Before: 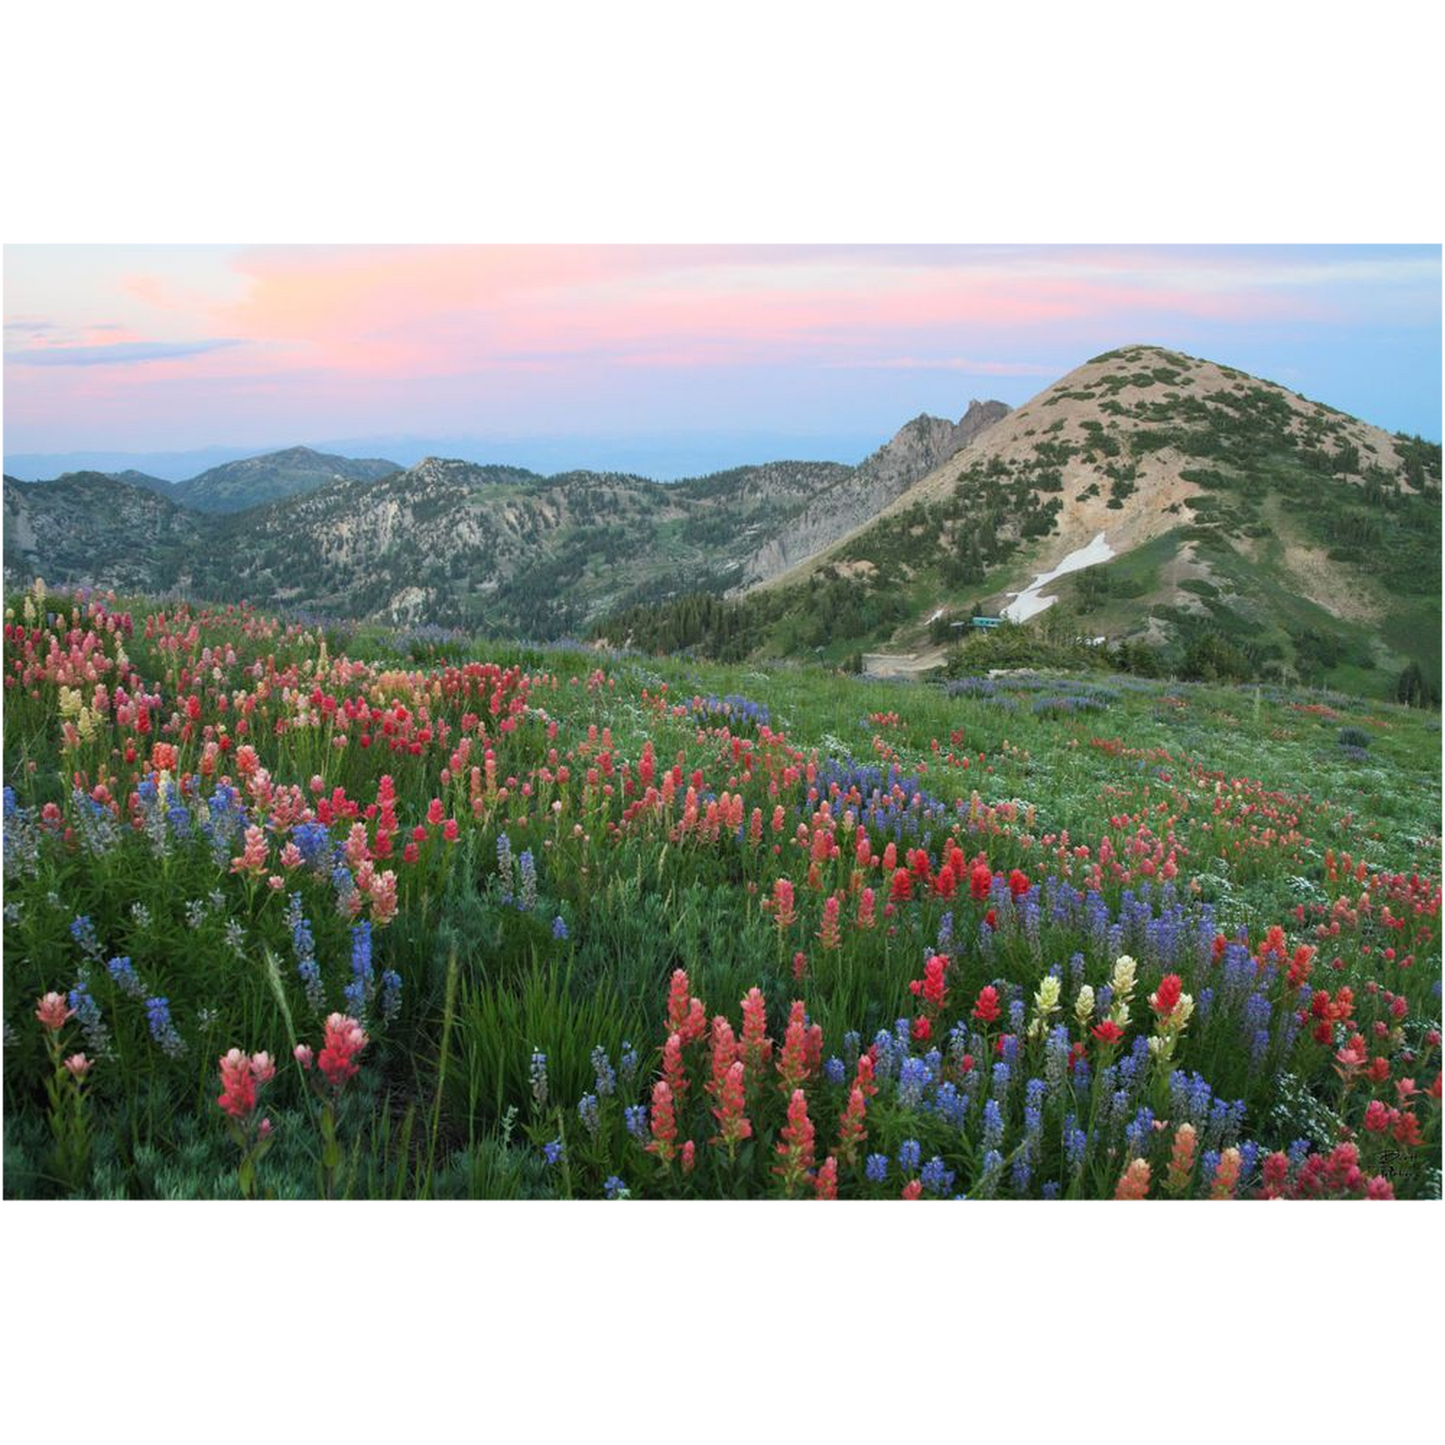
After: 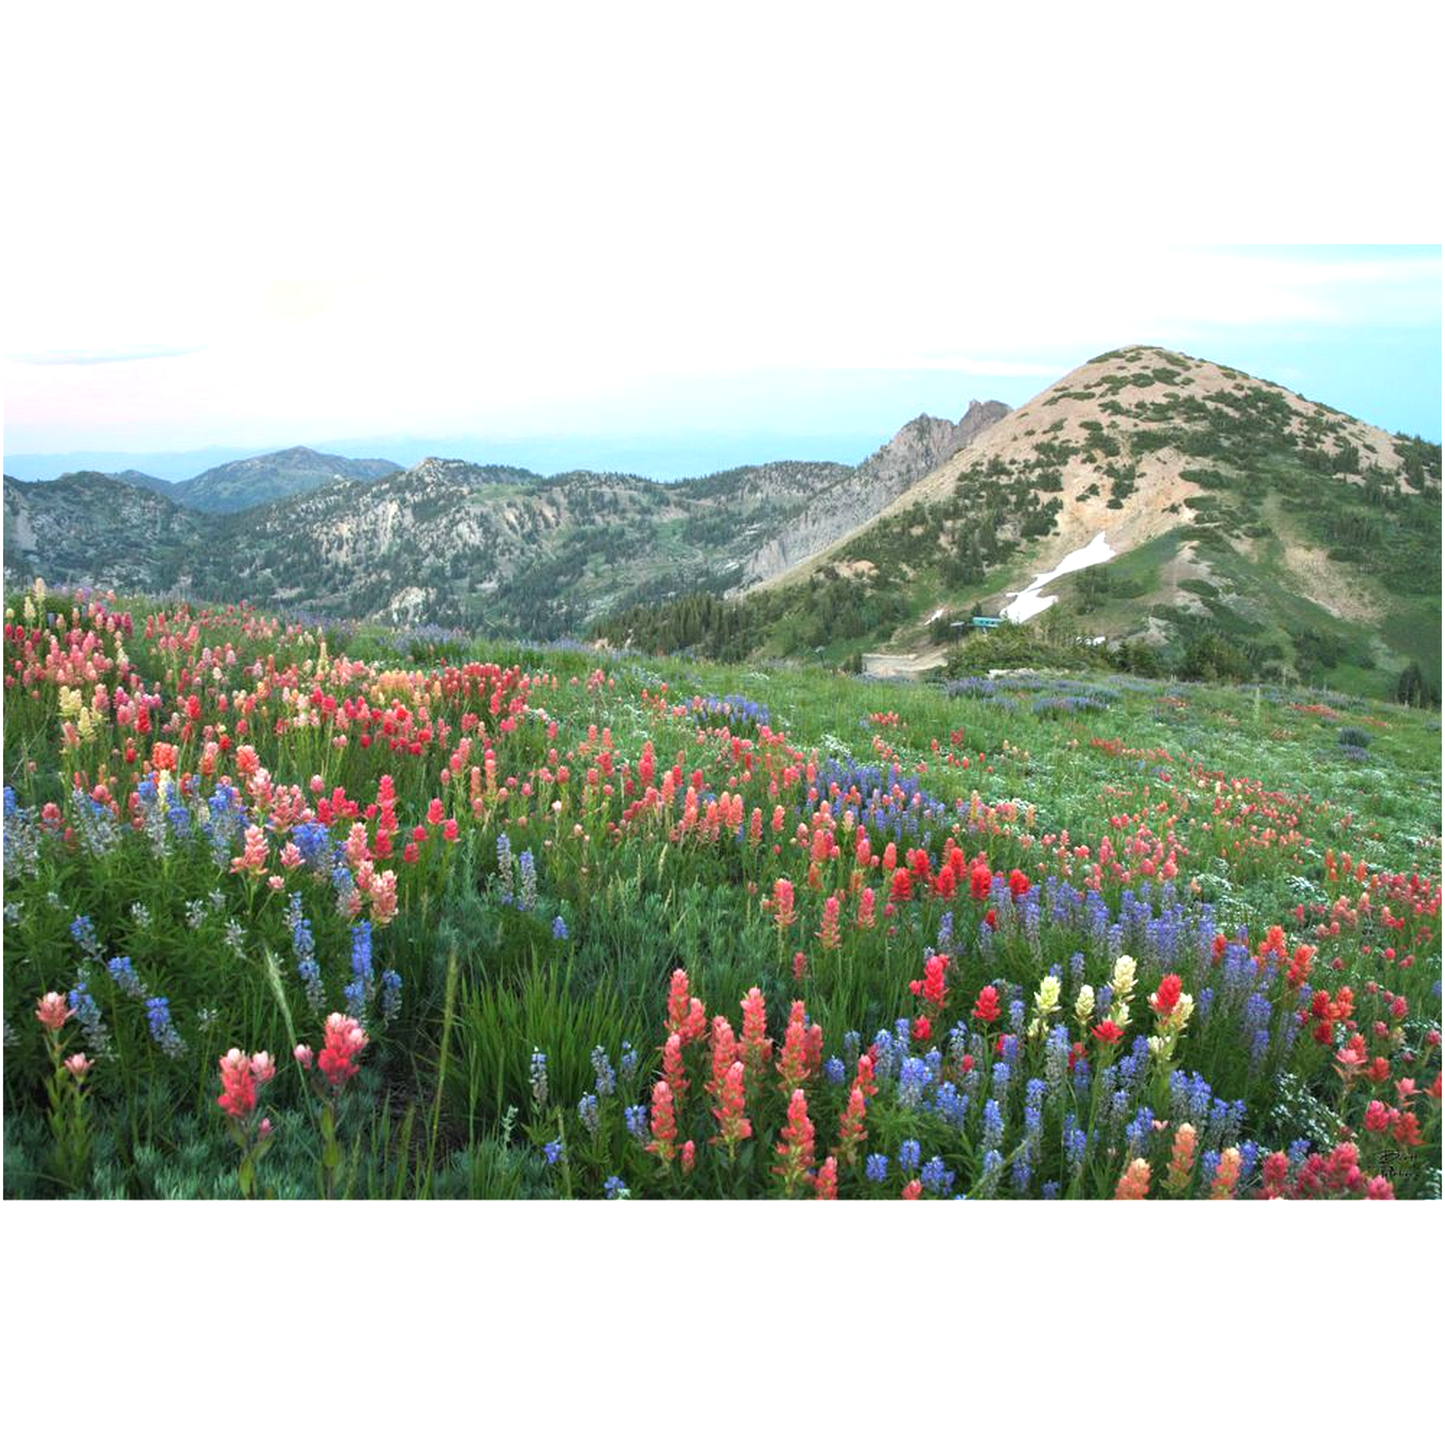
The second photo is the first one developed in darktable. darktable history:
exposure: exposure 0.74 EV, compensate highlight preservation false
tone equalizer: -8 EV 0.06 EV, smoothing diameter 25%, edges refinement/feathering 10, preserve details guided filter
